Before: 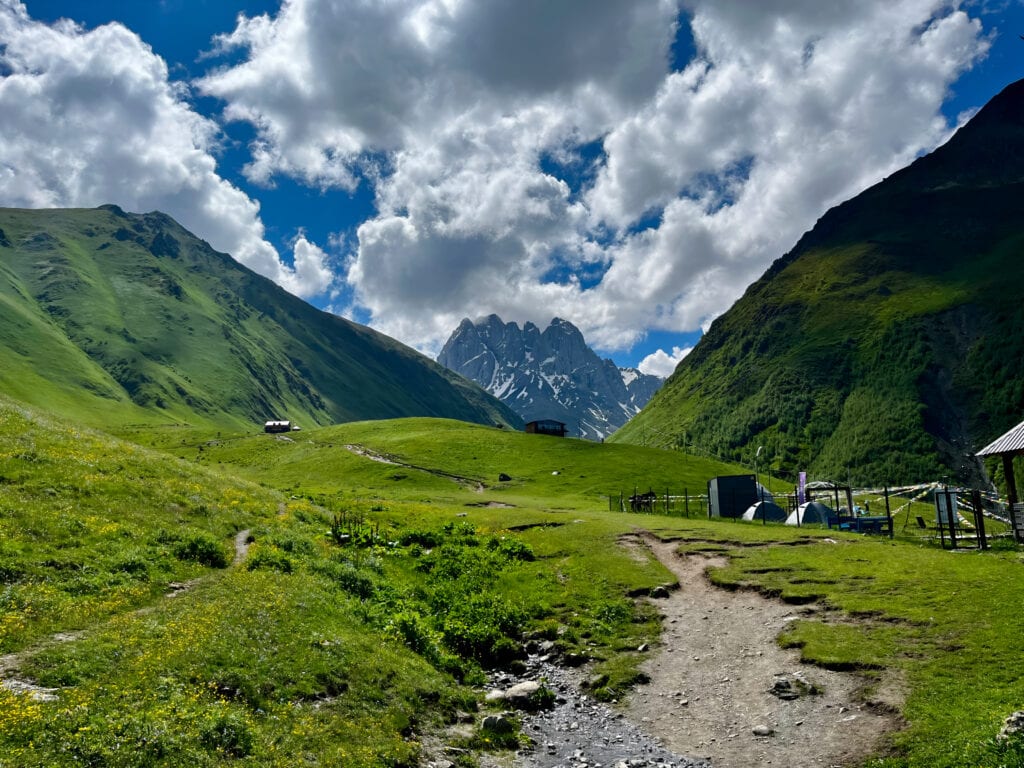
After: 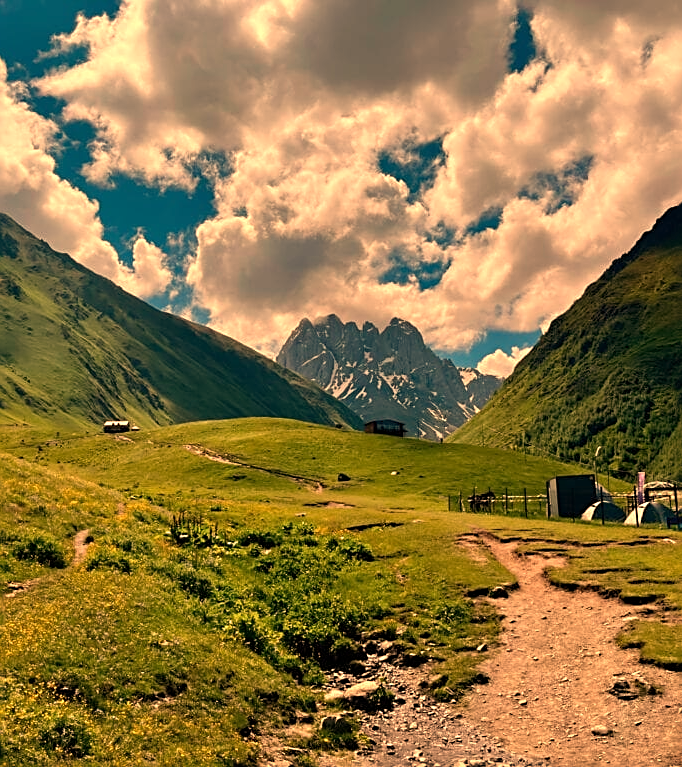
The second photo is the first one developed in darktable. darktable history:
crop and rotate: left 15.754%, right 17.579%
sharpen: on, module defaults
white balance: red 1.467, blue 0.684
